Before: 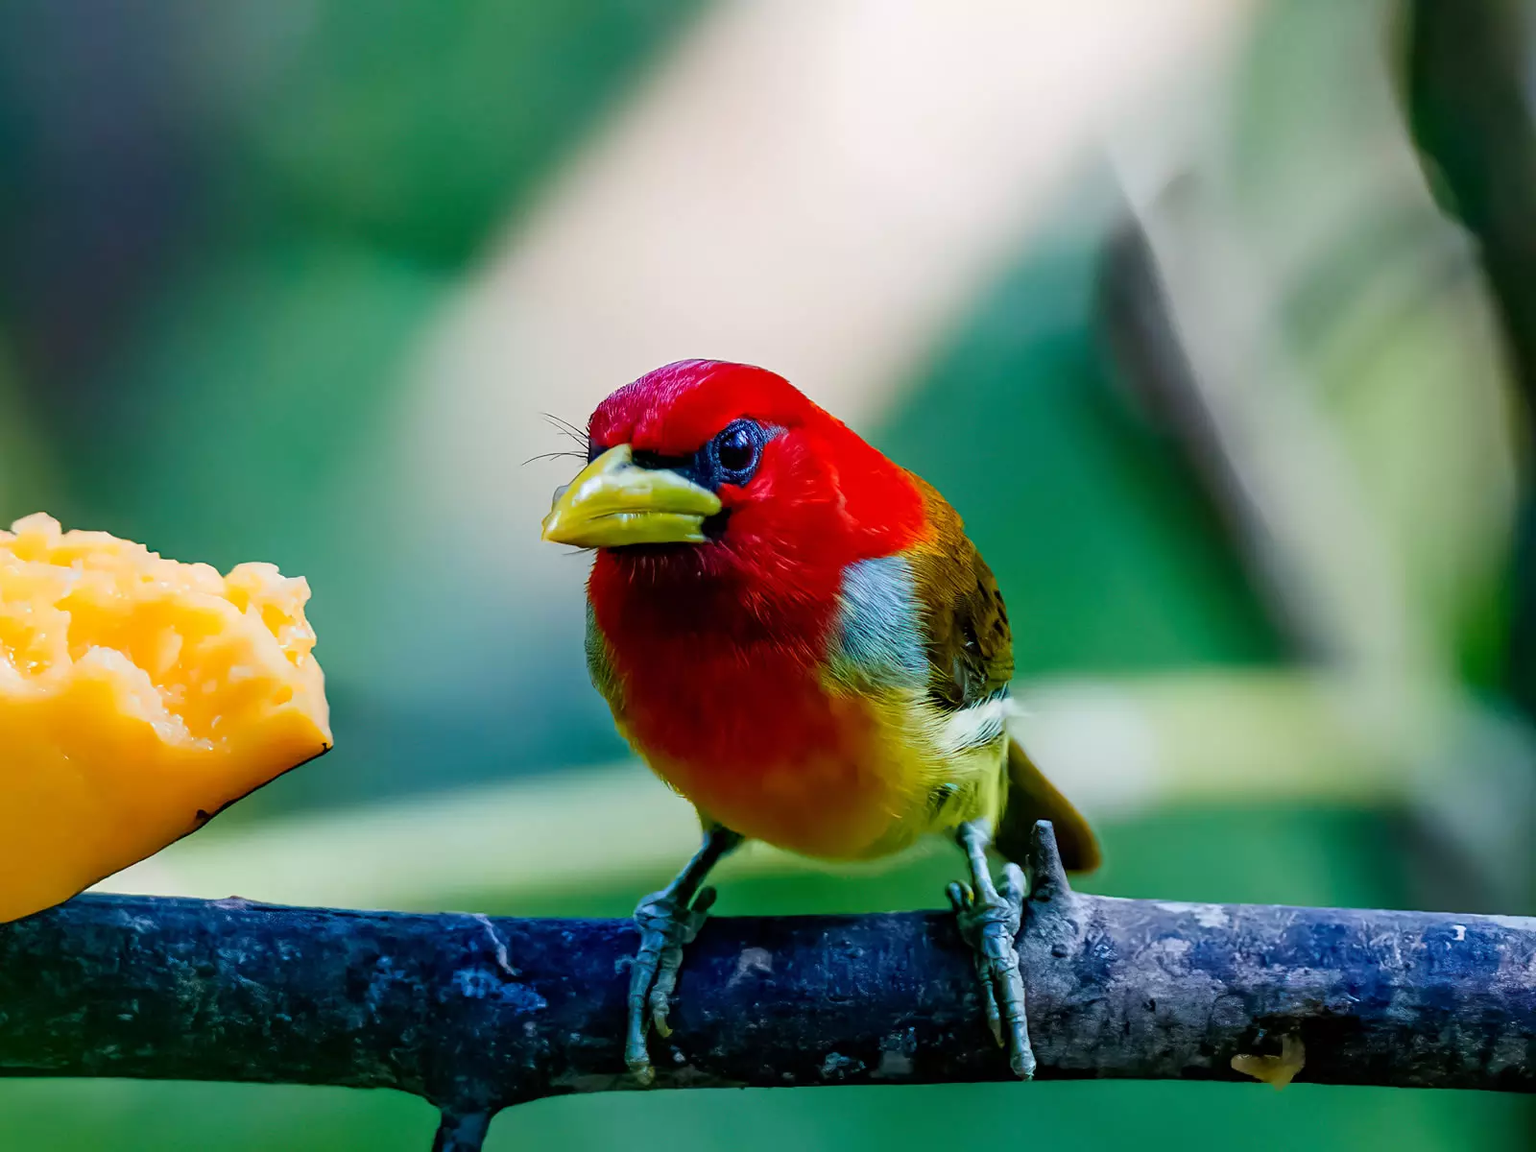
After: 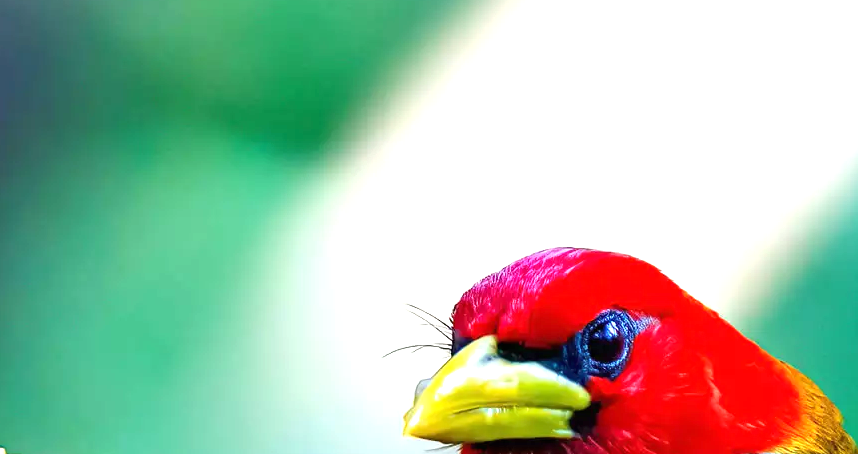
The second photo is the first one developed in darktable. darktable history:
exposure: black level correction 0, exposure 1.1 EV, compensate exposure bias true, compensate highlight preservation false
crop: left 10.121%, top 10.631%, right 36.218%, bottom 51.526%
